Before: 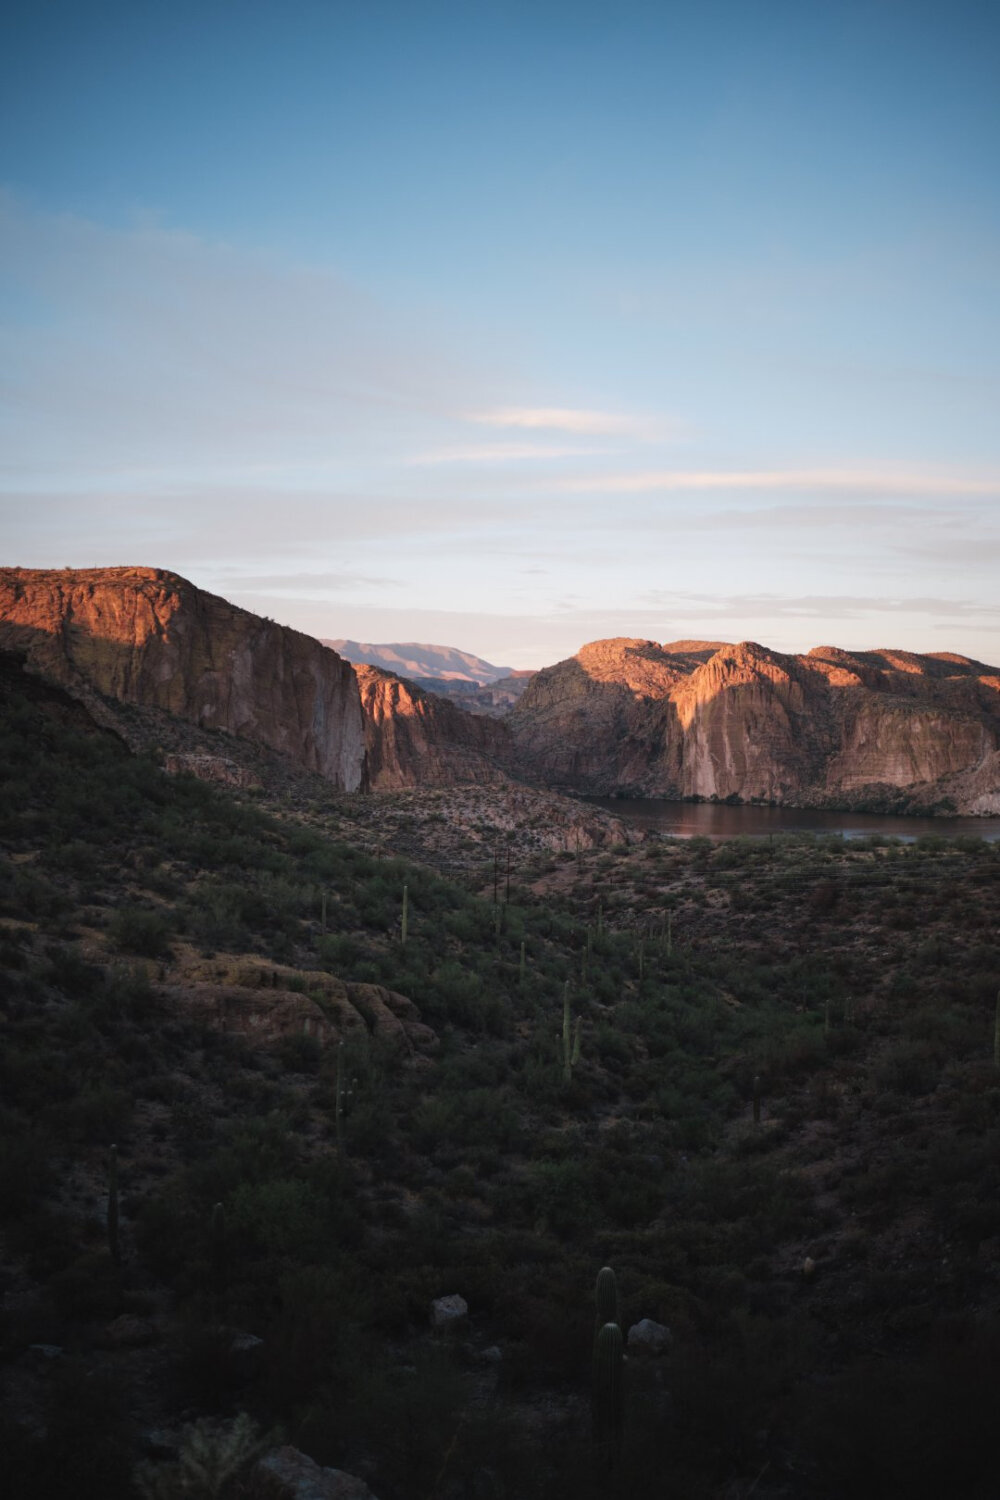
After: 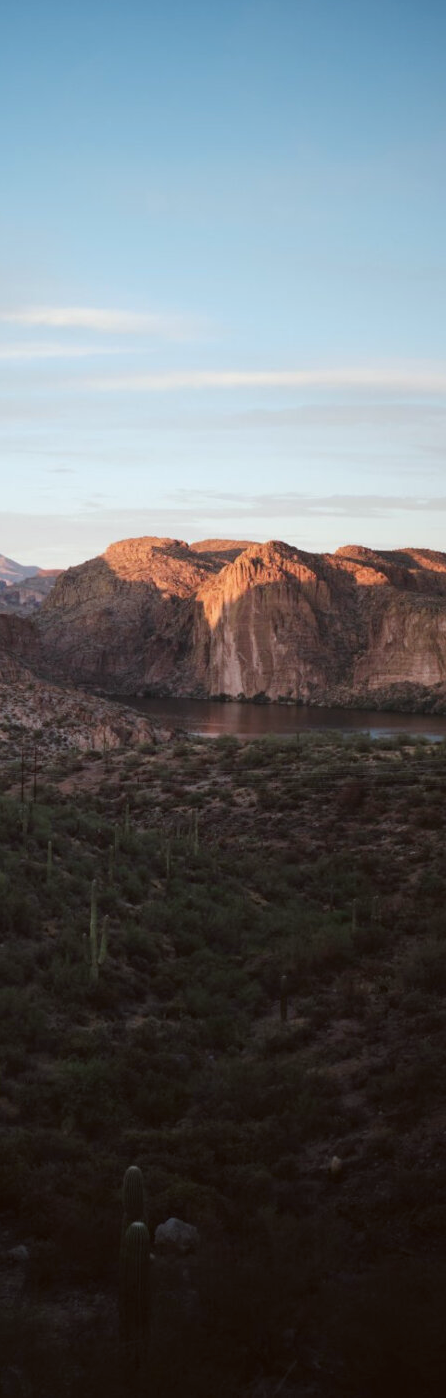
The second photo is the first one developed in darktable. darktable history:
color correction: highlights a* -4.9, highlights b* -3.66, shadows a* 3.92, shadows b* 4.45
crop: left 47.309%, top 6.739%, right 8.021%
